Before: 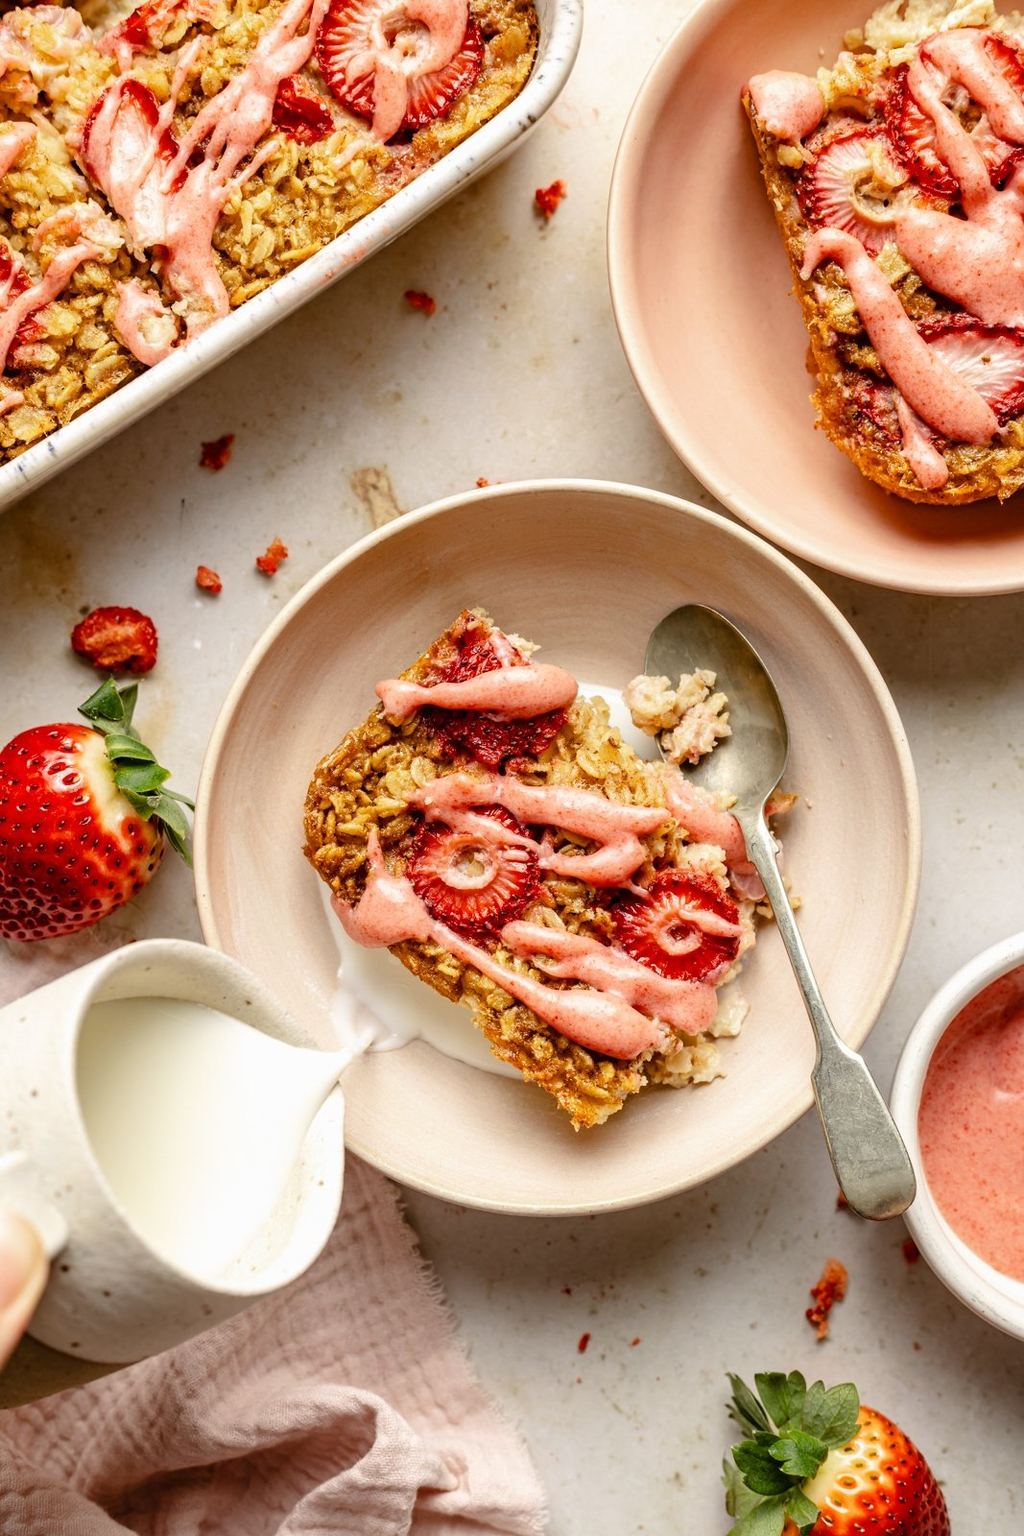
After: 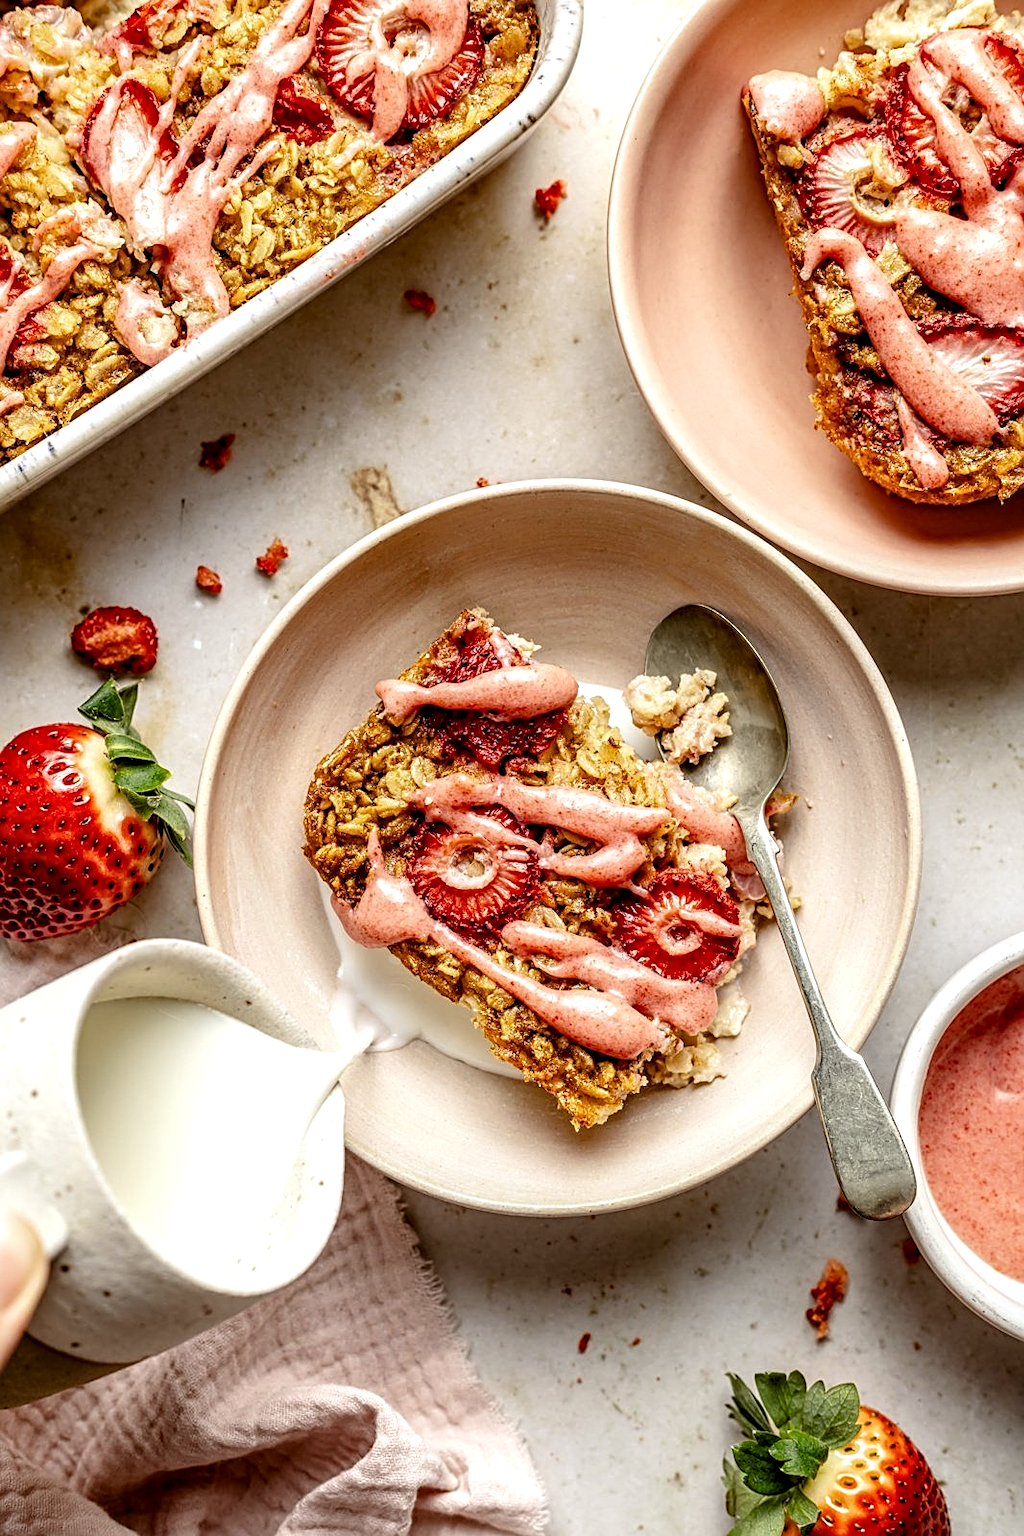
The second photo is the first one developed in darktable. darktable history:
local contrast: detail 150%
white balance: red 0.982, blue 1.018
sharpen: on, module defaults
tone equalizer: on, module defaults
